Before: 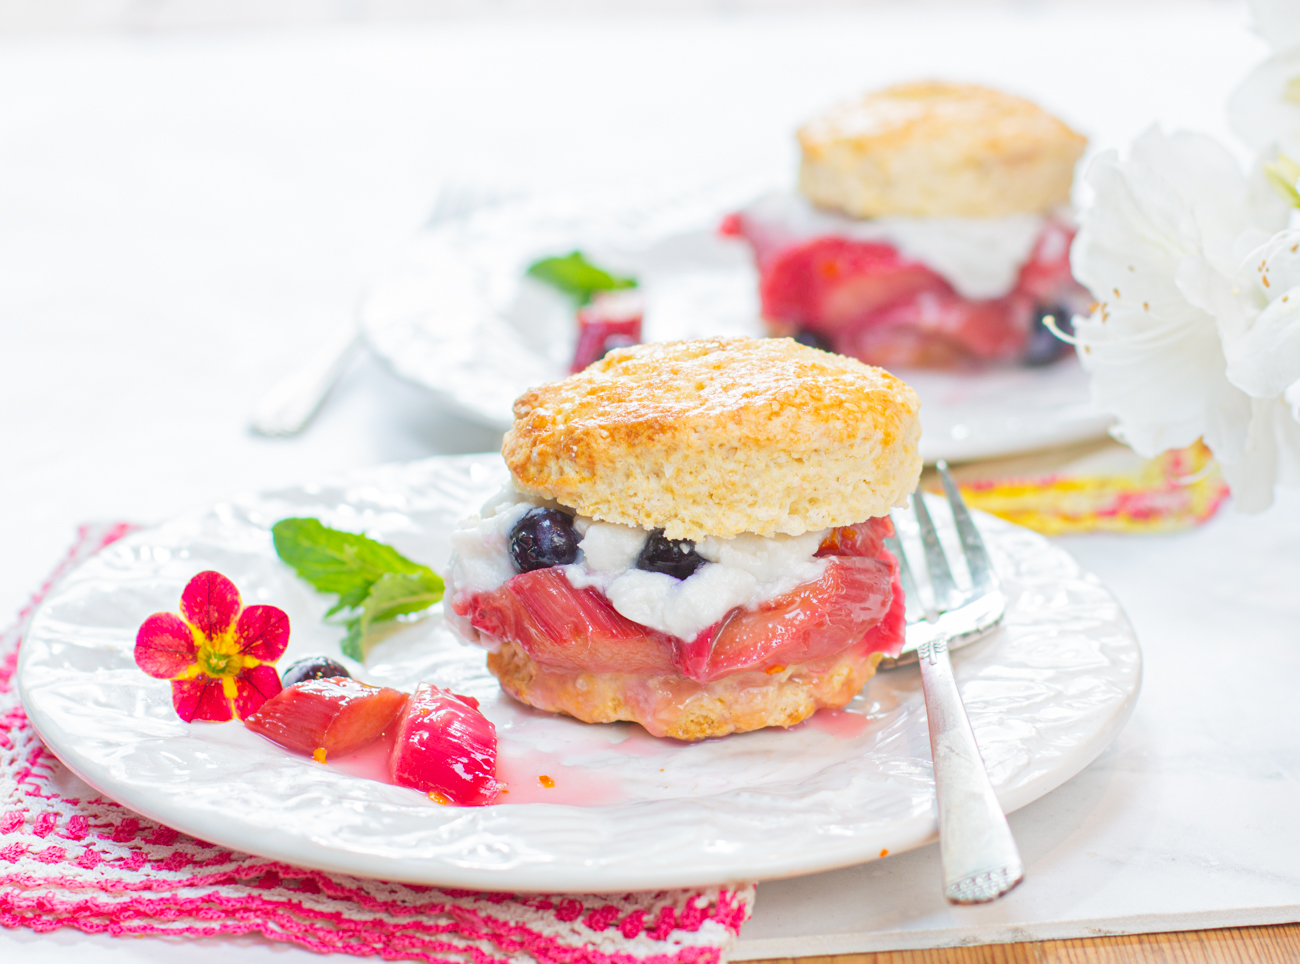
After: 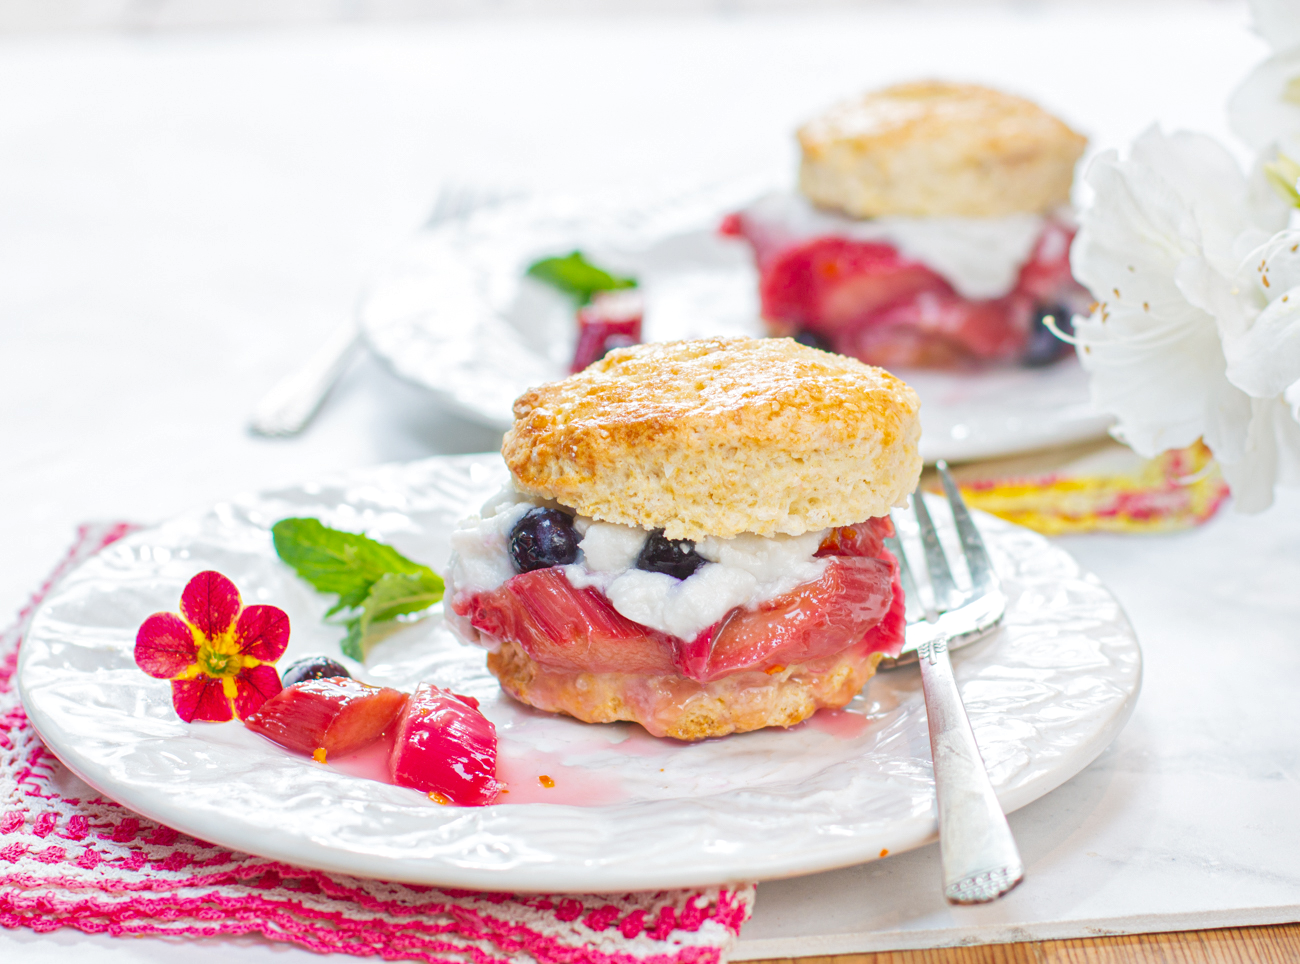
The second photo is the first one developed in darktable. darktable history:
local contrast: highlights 100%, shadows 100%, detail 120%, midtone range 0.2
shadows and highlights: shadows 37.27, highlights -28.18, soften with gaussian
